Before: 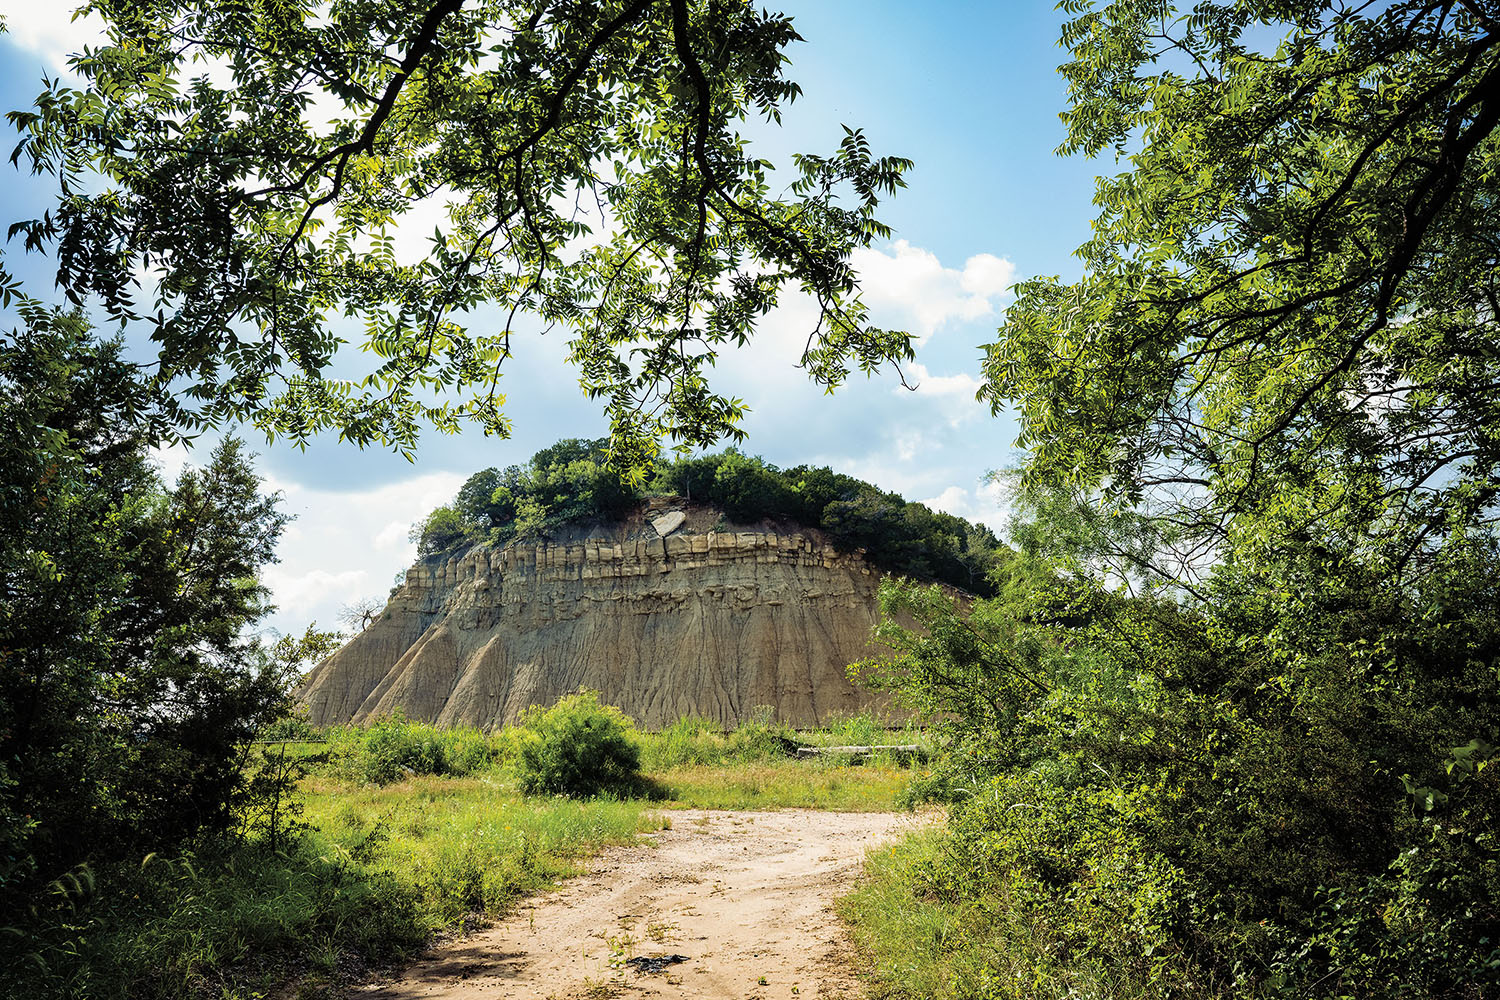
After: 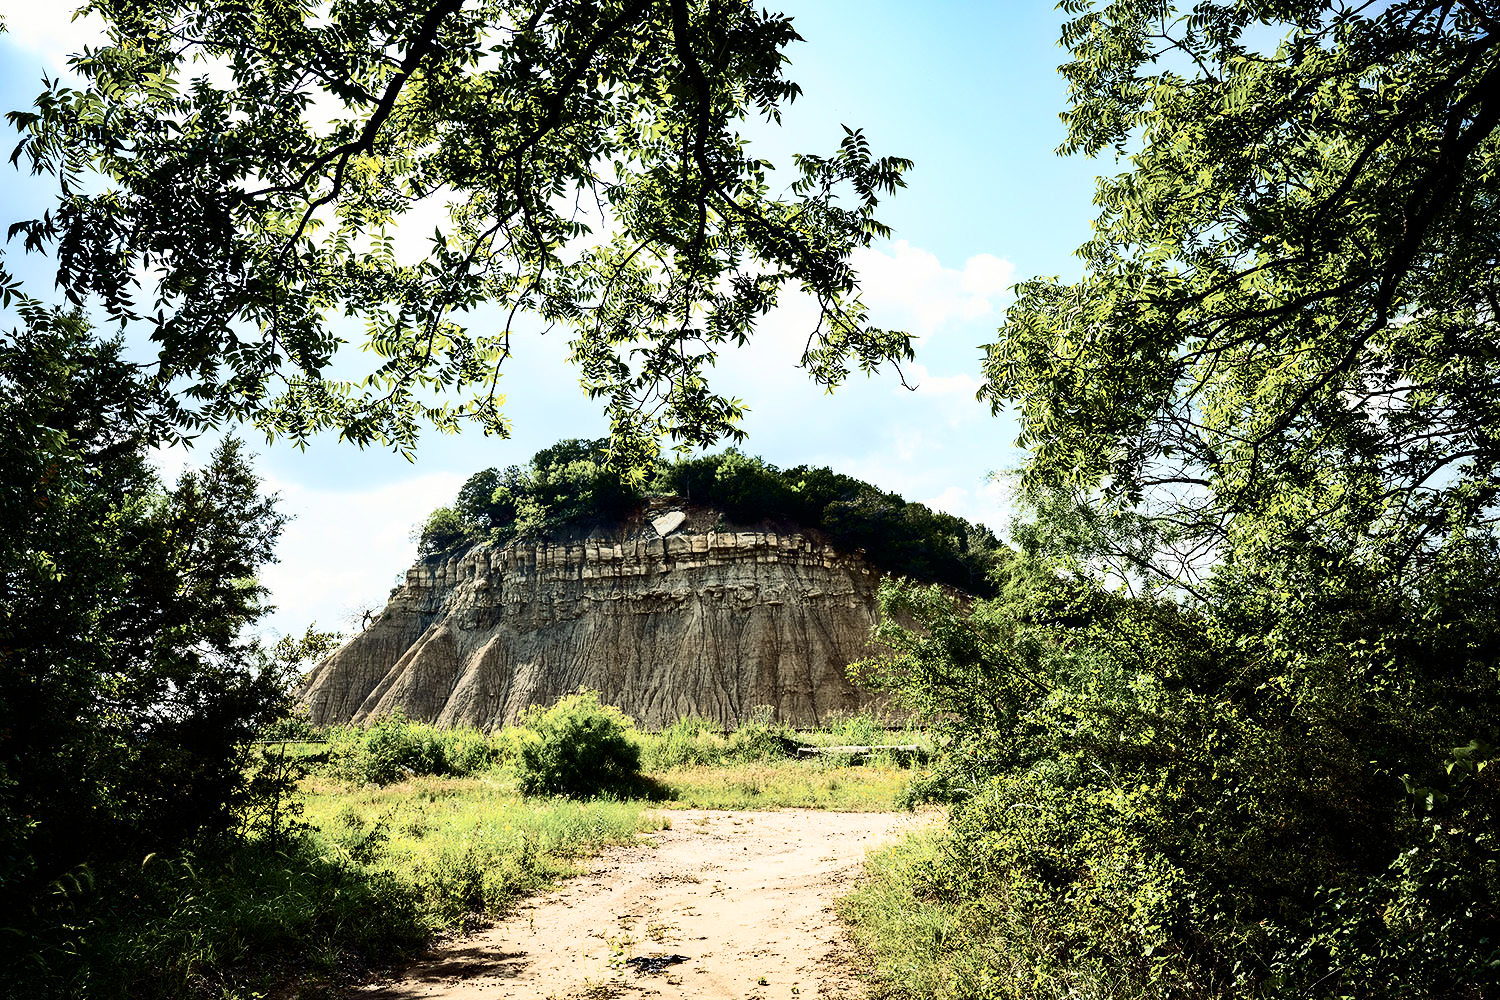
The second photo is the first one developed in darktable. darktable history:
contrast brightness saturation: contrast 0.487, saturation -0.092
